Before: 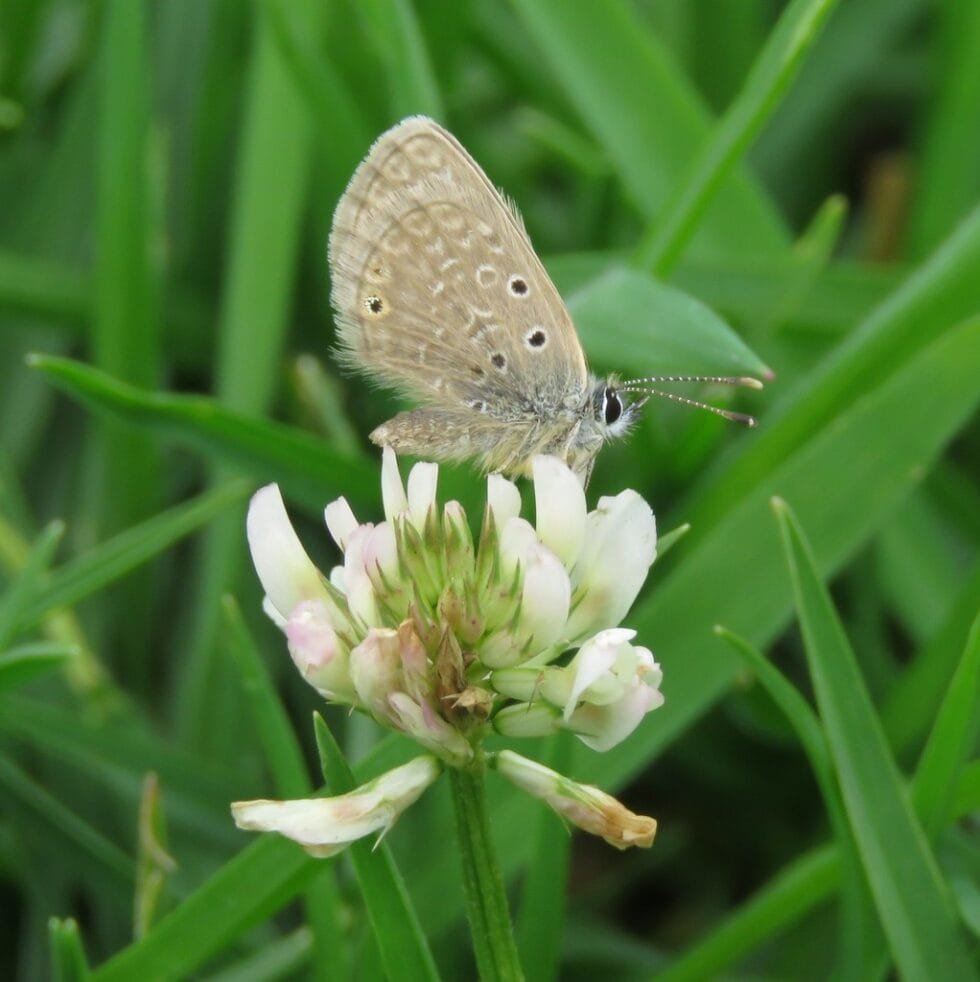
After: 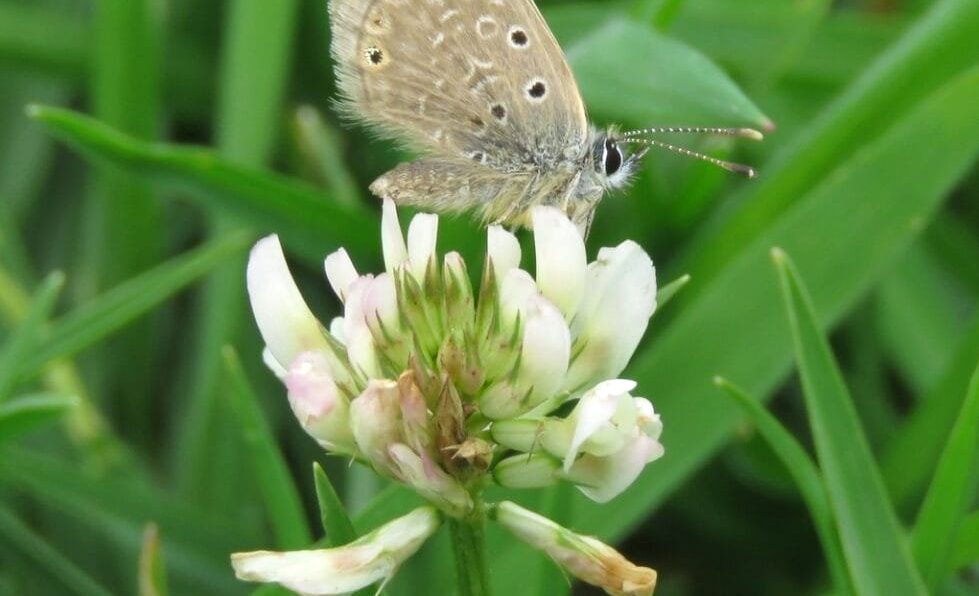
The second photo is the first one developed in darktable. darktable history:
shadows and highlights: white point adjustment 0.05, highlights color adjustment 55.9%, soften with gaussian
crop and rotate: top 25.357%, bottom 13.942%
exposure: exposure 0.2 EV, compensate highlight preservation false
